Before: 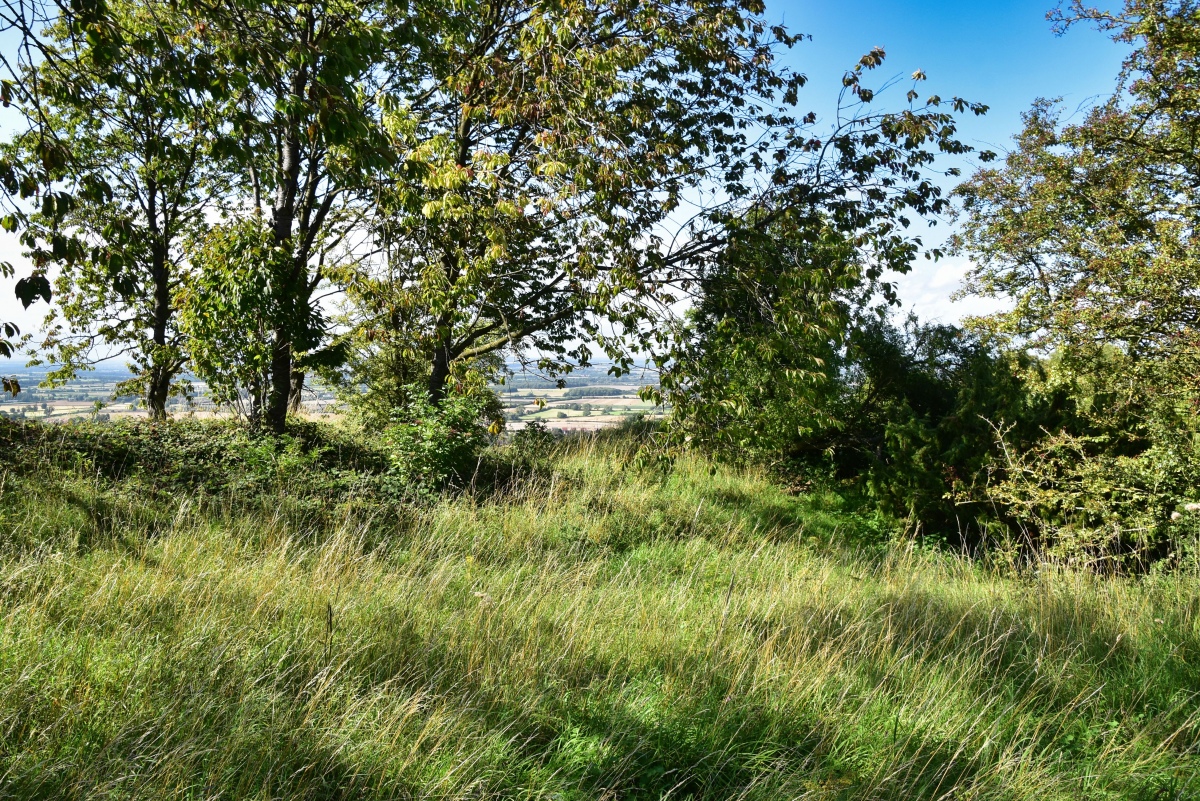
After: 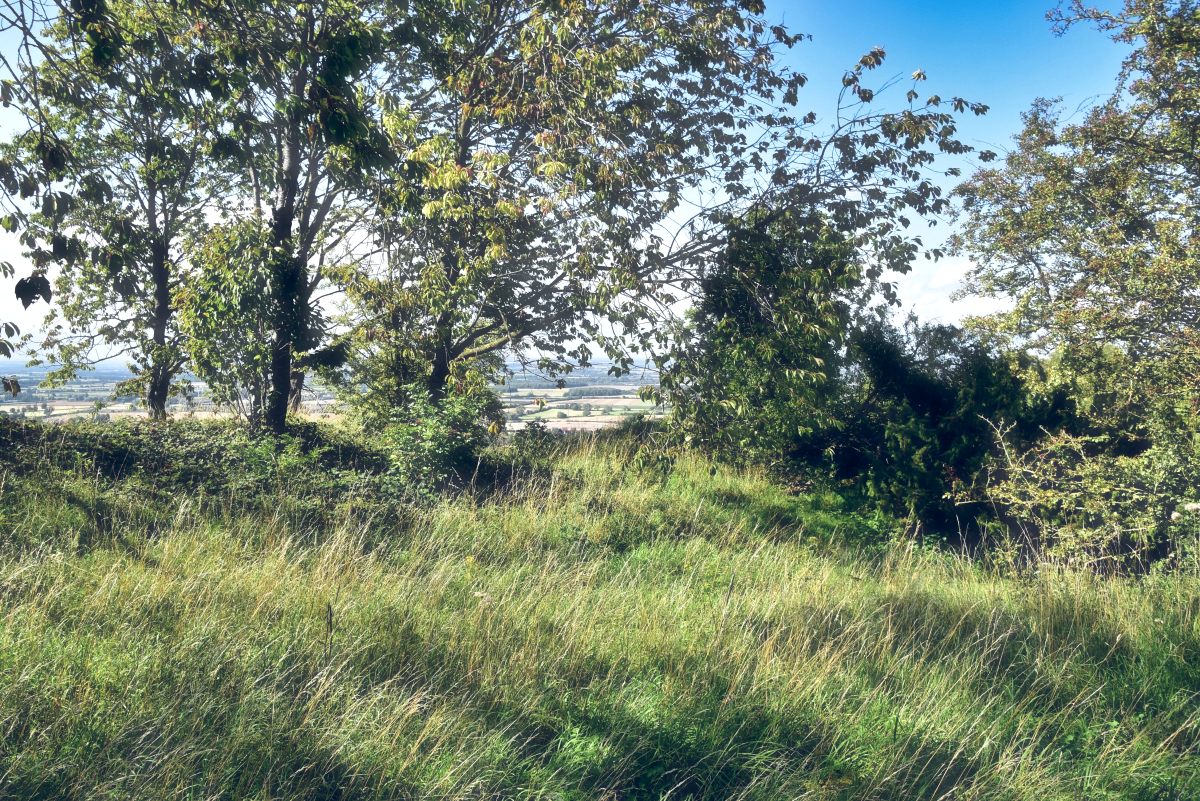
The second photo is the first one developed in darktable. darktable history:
color balance rgb: power › hue 214.27°, global offset › chroma 0.25%, global offset › hue 257.95°, perceptual saturation grading › global saturation 0.504%, global vibrance 5.019%, contrast 3.631%
haze removal: strength -0.104, compatibility mode true, adaptive false
local contrast: mode bilateral grid, contrast 11, coarseness 25, detail 110%, midtone range 0.2
